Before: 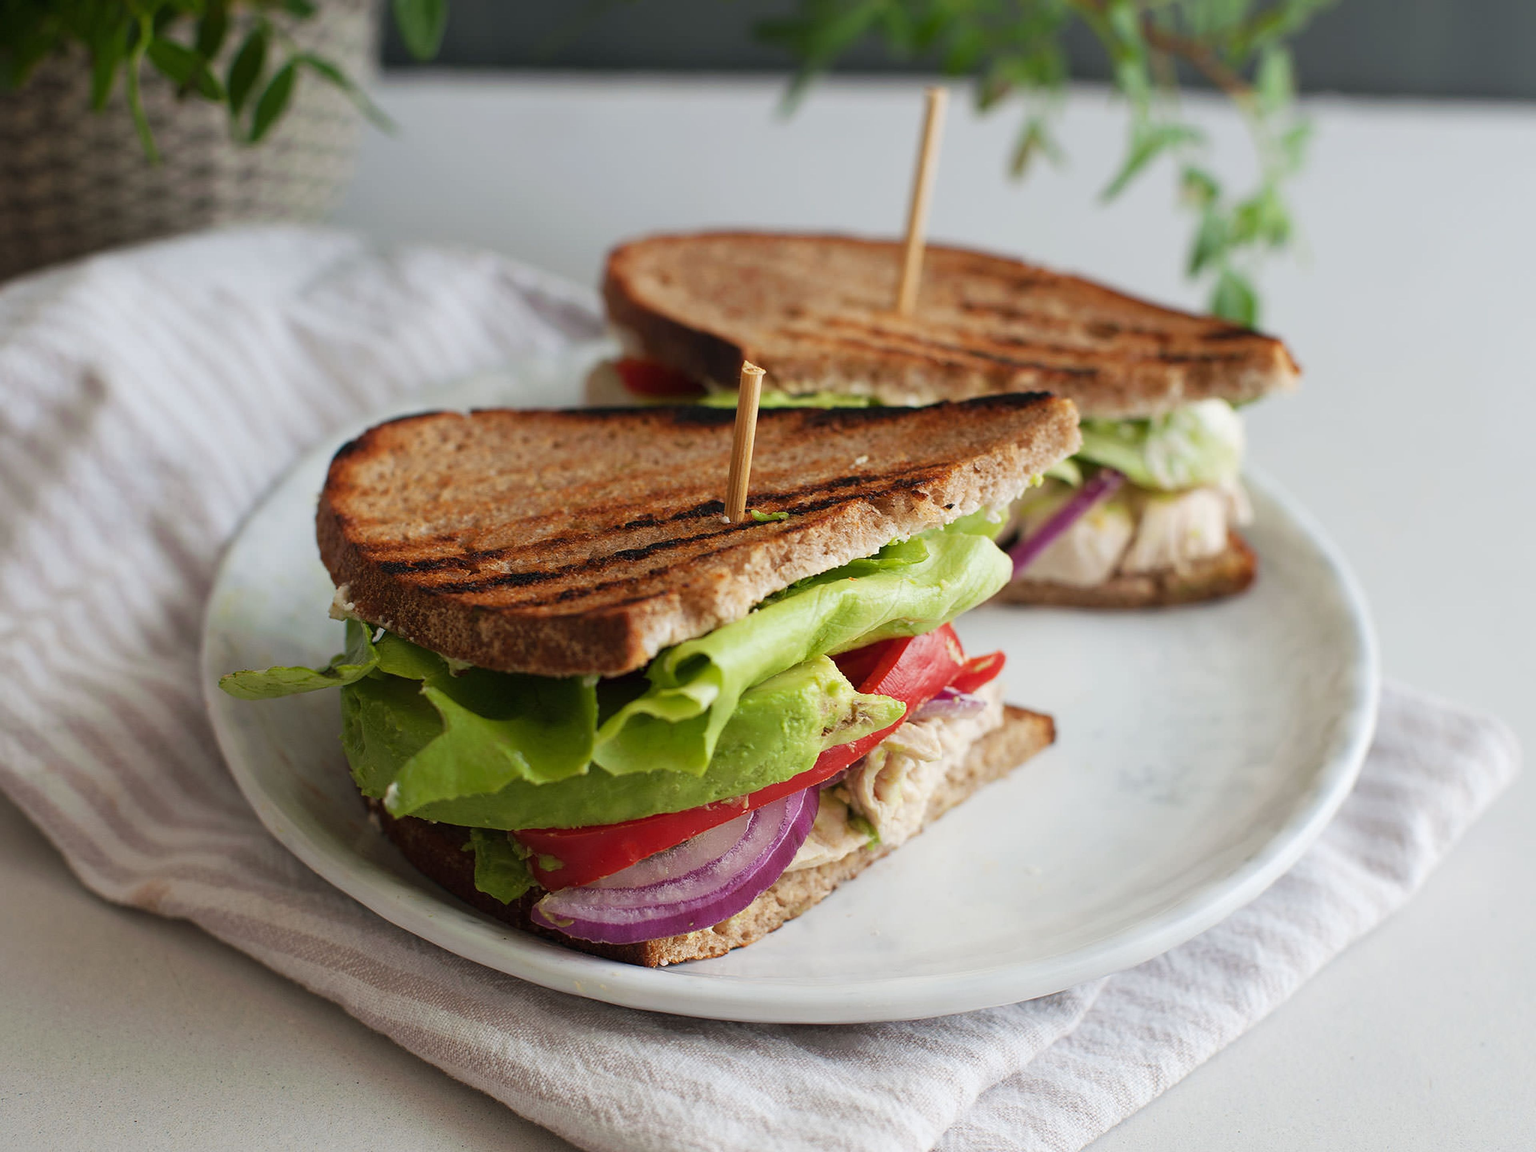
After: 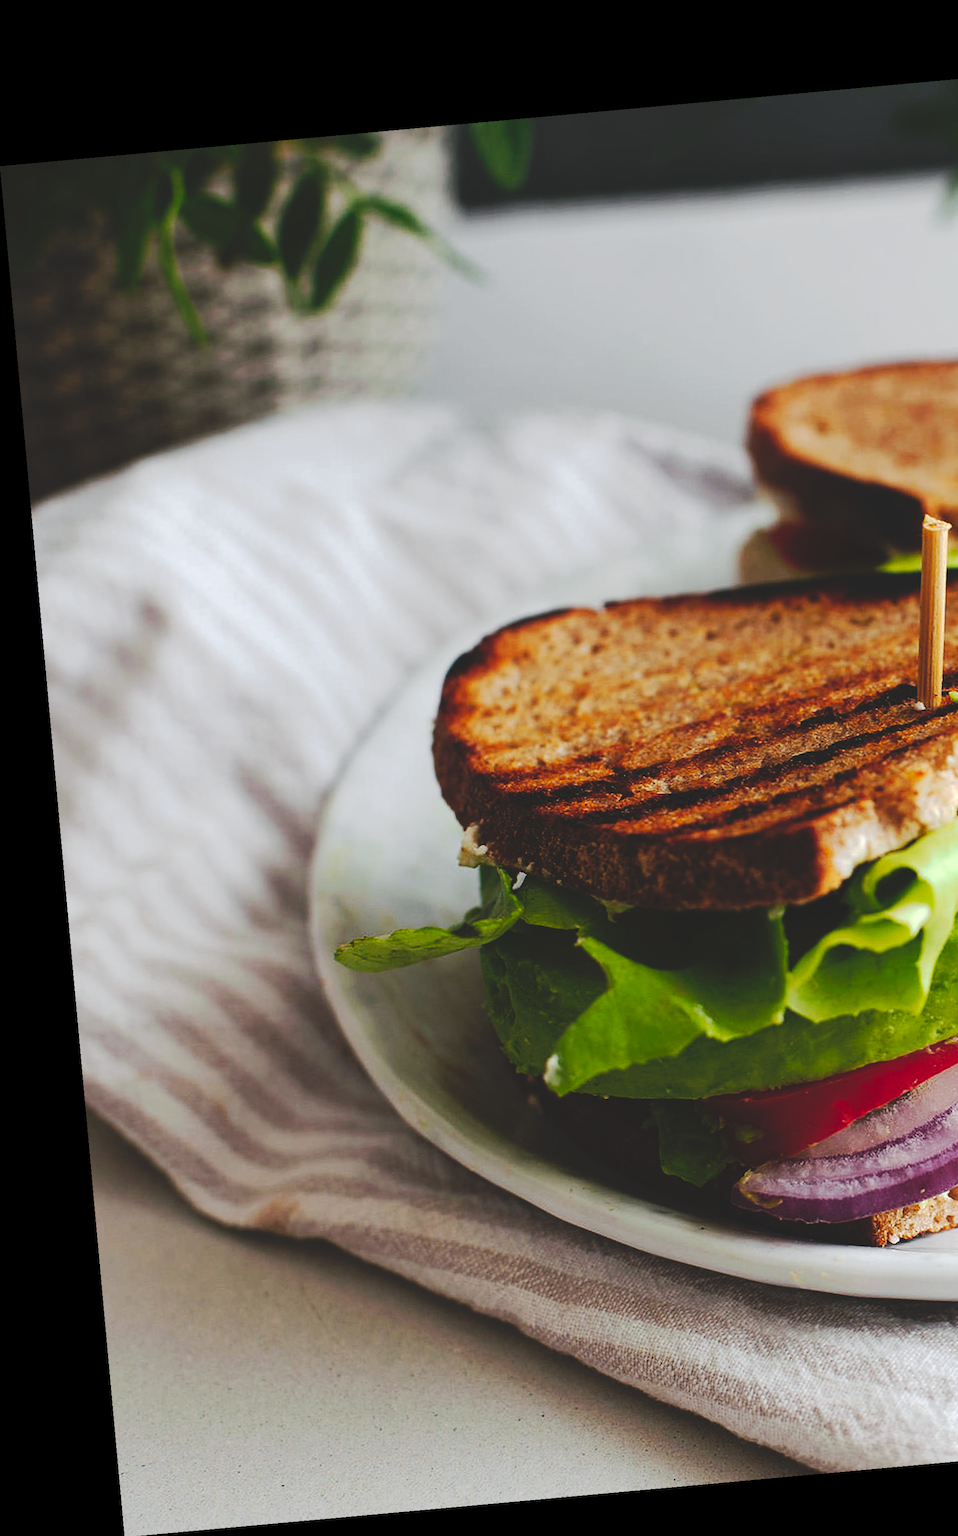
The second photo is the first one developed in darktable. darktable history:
color balance rgb: linear chroma grading › shadows -3%, linear chroma grading › highlights -4%
exposure: exposure -0.01 EV, compensate highlight preservation false
color zones: curves: ch1 [(0.25, 0.61) (0.75, 0.248)]
tone equalizer: -8 EV -0.417 EV, -7 EV -0.389 EV, -6 EV -0.333 EV, -5 EV -0.222 EV, -3 EV 0.222 EV, -2 EV 0.333 EV, -1 EV 0.389 EV, +0 EV 0.417 EV, edges refinement/feathering 500, mask exposure compensation -1.57 EV, preserve details no
white balance: red 0.982, blue 1.018
tone curve: curves: ch0 [(0, 0) (0.003, 0.132) (0.011, 0.136) (0.025, 0.14) (0.044, 0.147) (0.069, 0.149) (0.1, 0.156) (0.136, 0.163) (0.177, 0.177) (0.224, 0.2) (0.277, 0.251) (0.335, 0.311) (0.399, 0.387) (0.468, 0.487) (0.543, 0.585) (0.623, 0.675) (0.709, 0.742) (0.801, 0.81) (0.898, 0.867) (1, 1)], preserve colors none
crop and rotate: left 0%, top 0%, right 50.845%
rotate and perspective: rotation -5.2°, automatic cropping off
